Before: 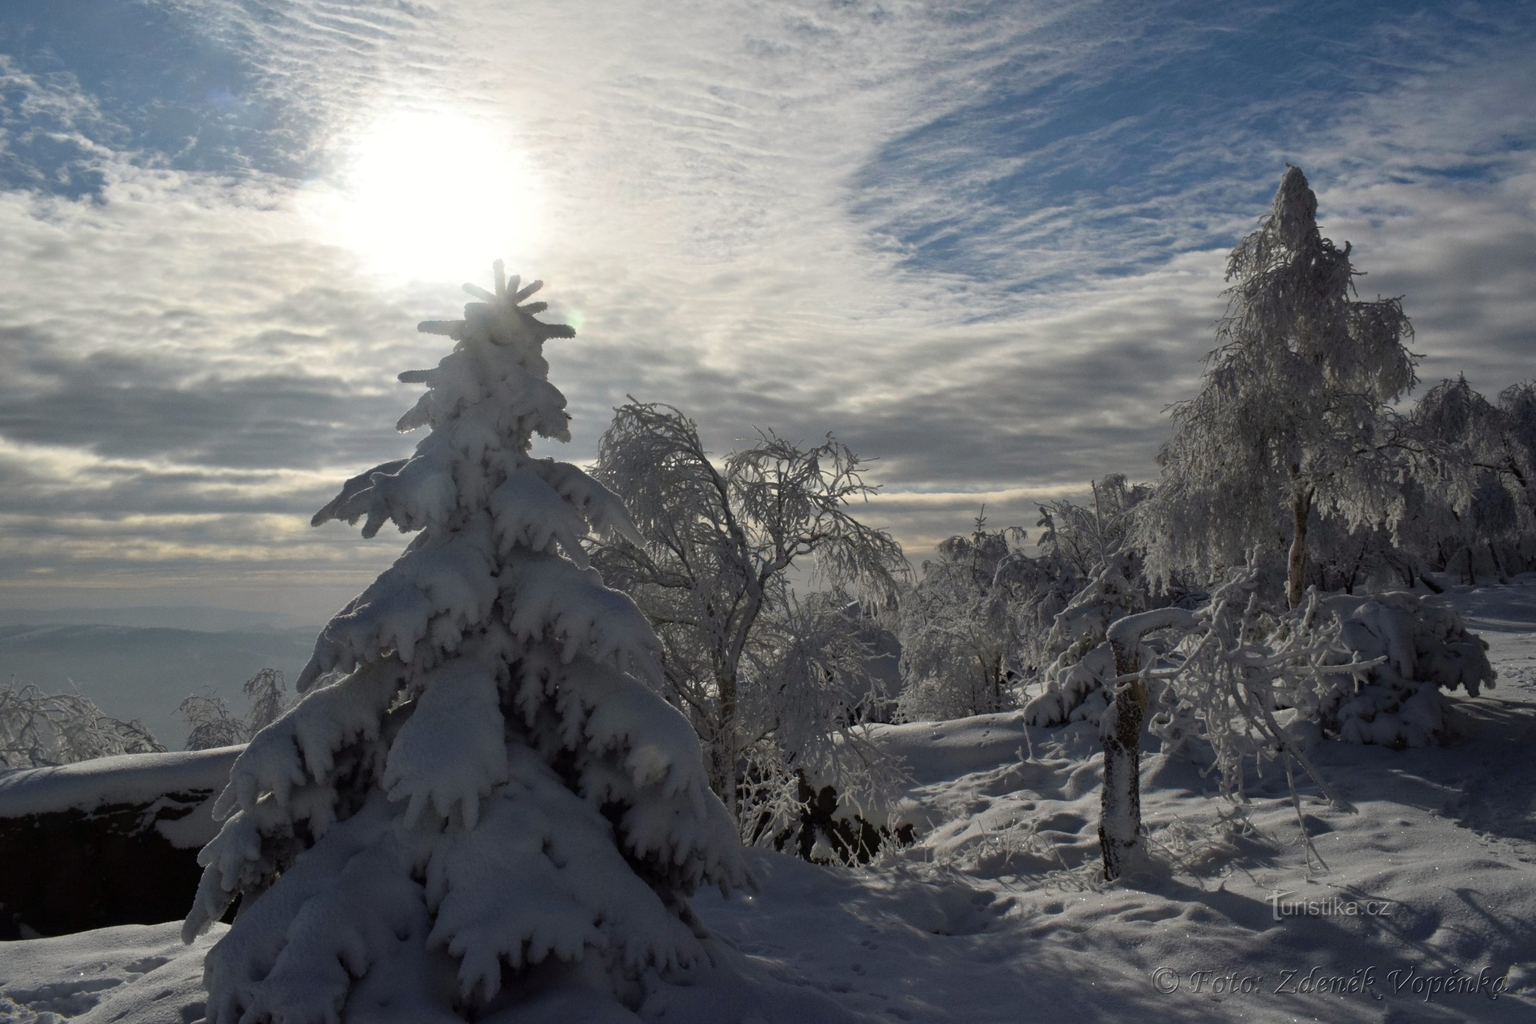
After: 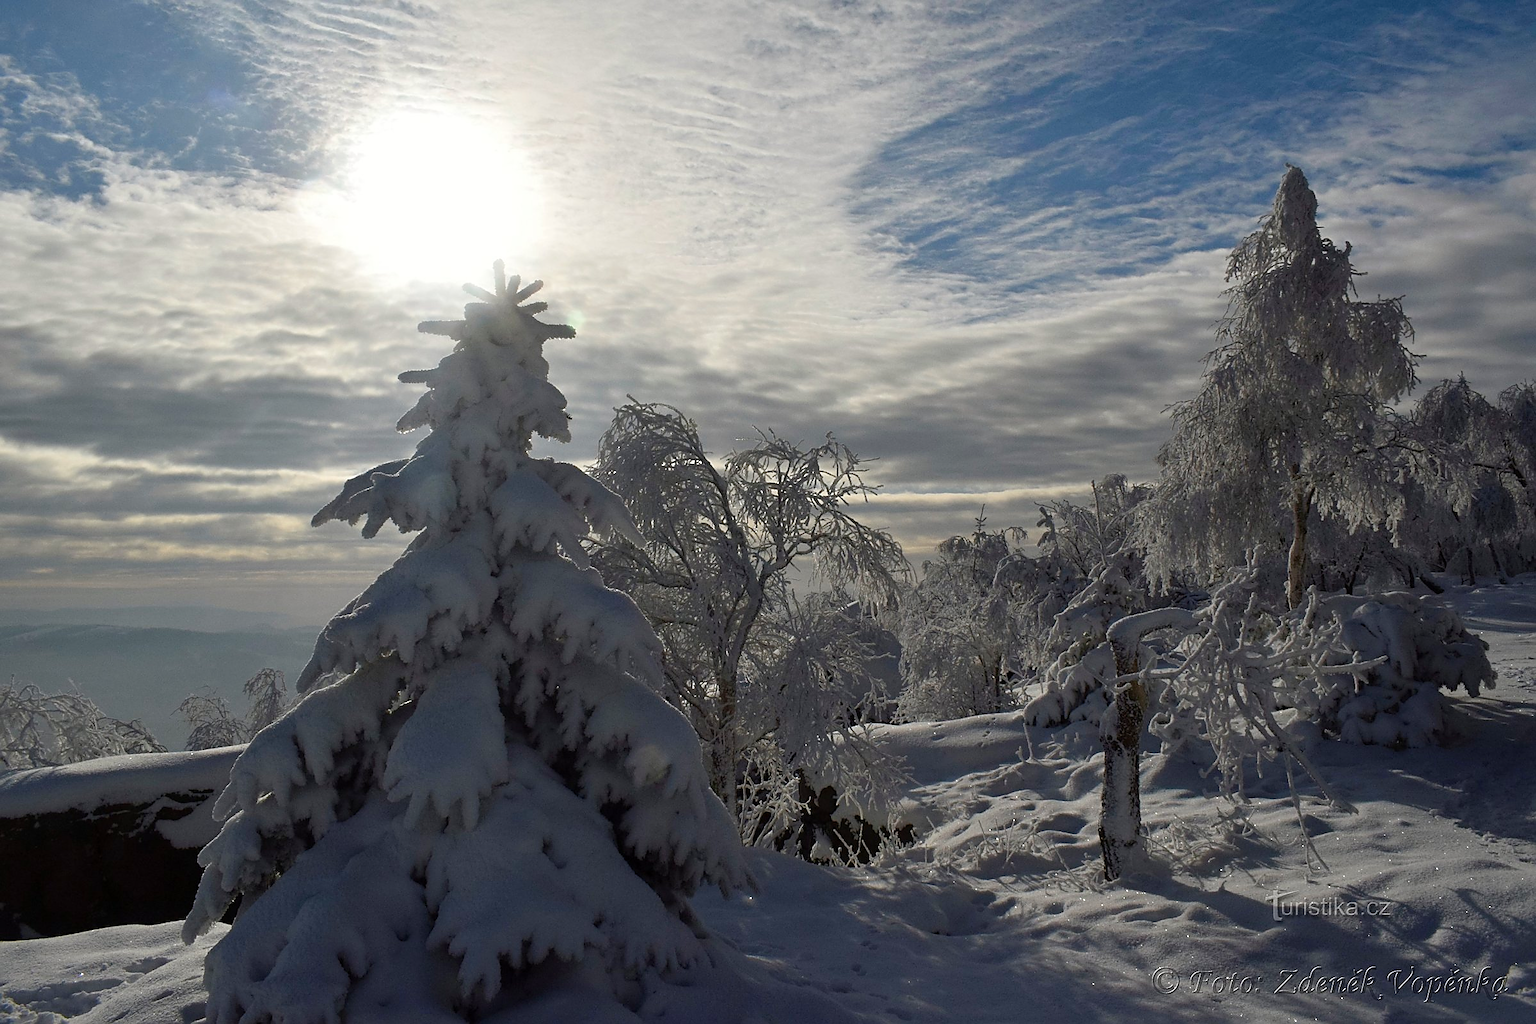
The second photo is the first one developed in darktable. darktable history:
sharpen: radius 1.36, amount 1.243, threshold 0.79
color balance rgb: perceptual saturation grading › global saturation 20%, perceptual saturation grading › highlights -24.998%, perceptual saturation grading › shadows 24.05%
